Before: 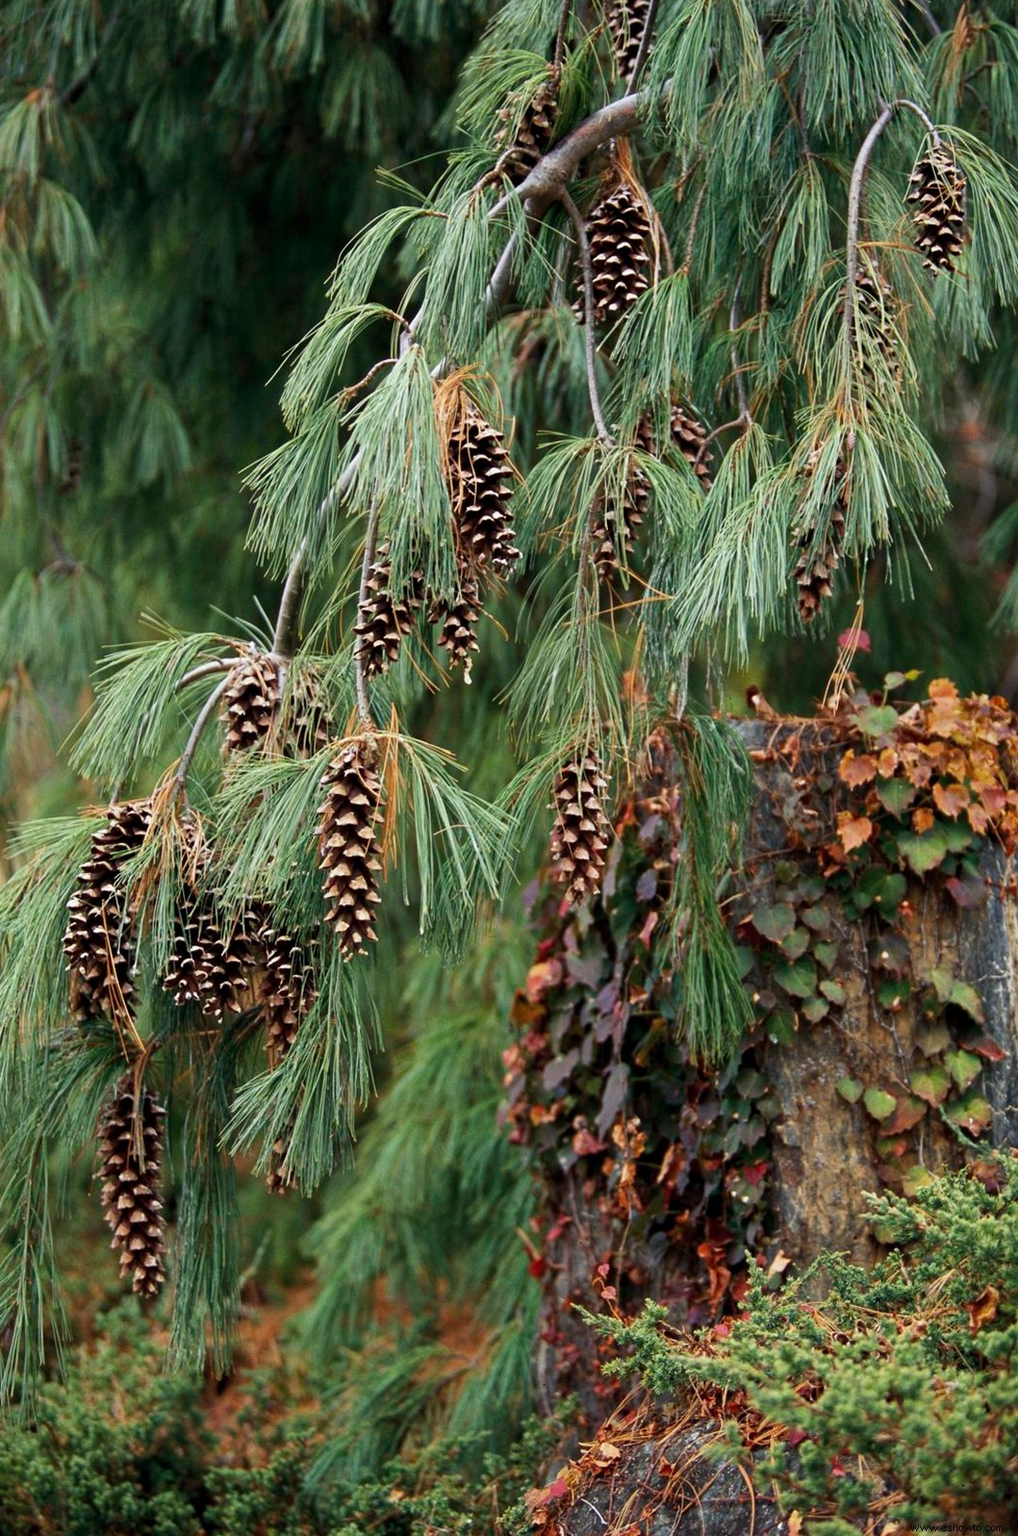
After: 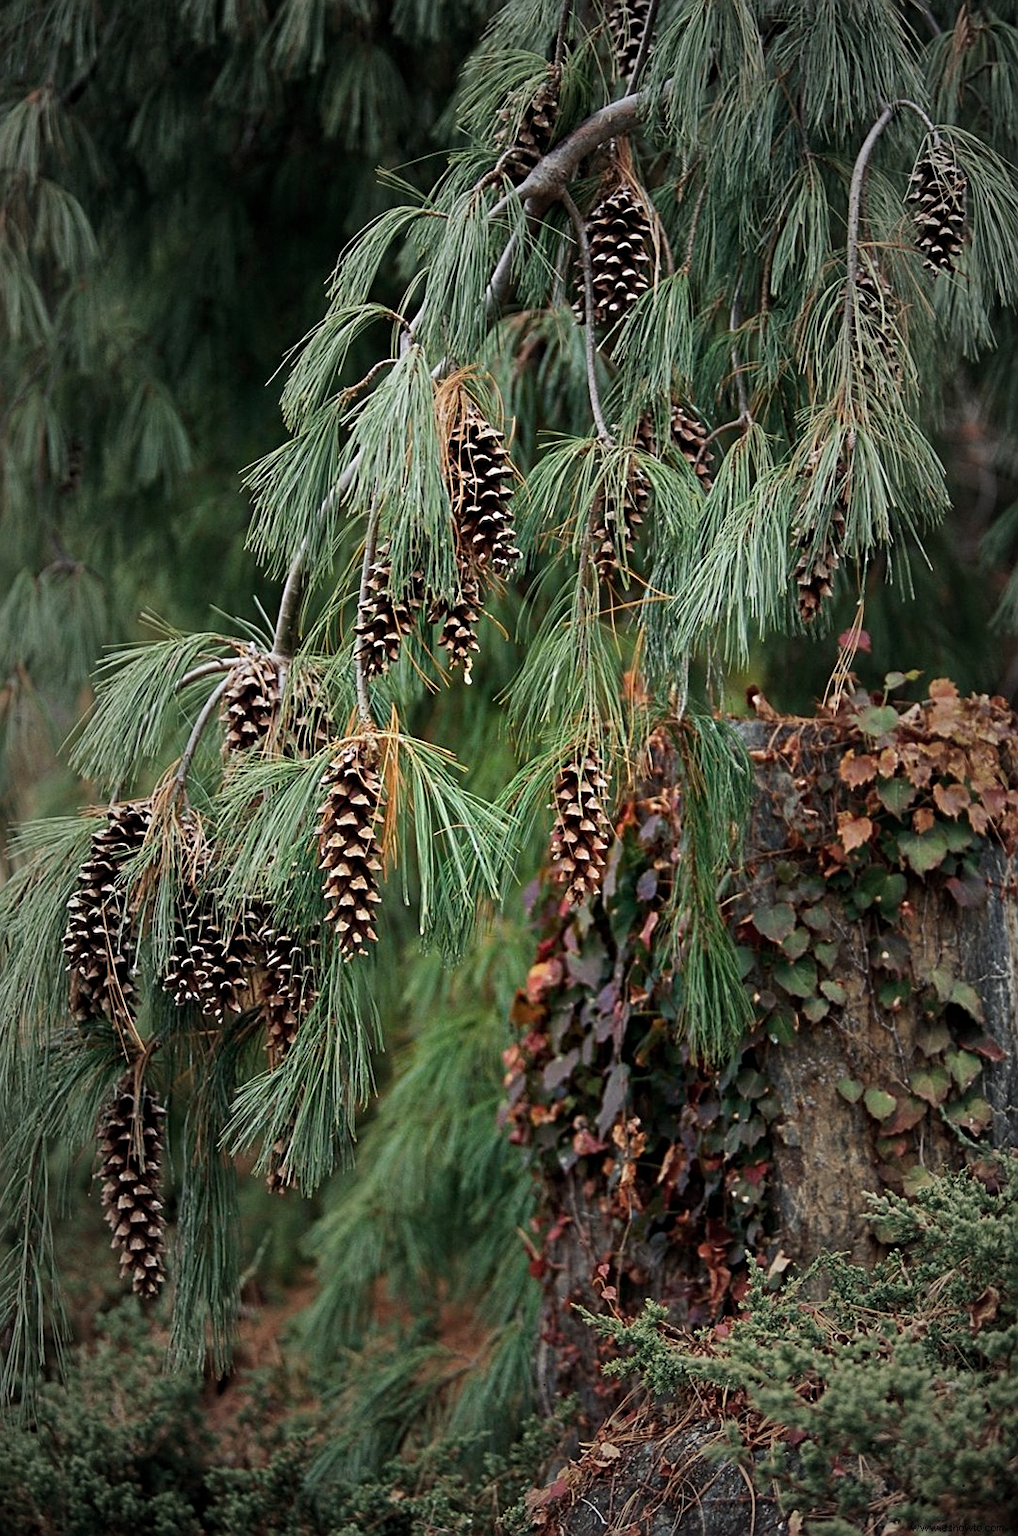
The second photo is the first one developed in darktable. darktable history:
vignetting: fall-off start 16.65%, fall-off radius 98.82%, width/height ratio 0.713, unbound false
sharpen: on, module defaults
